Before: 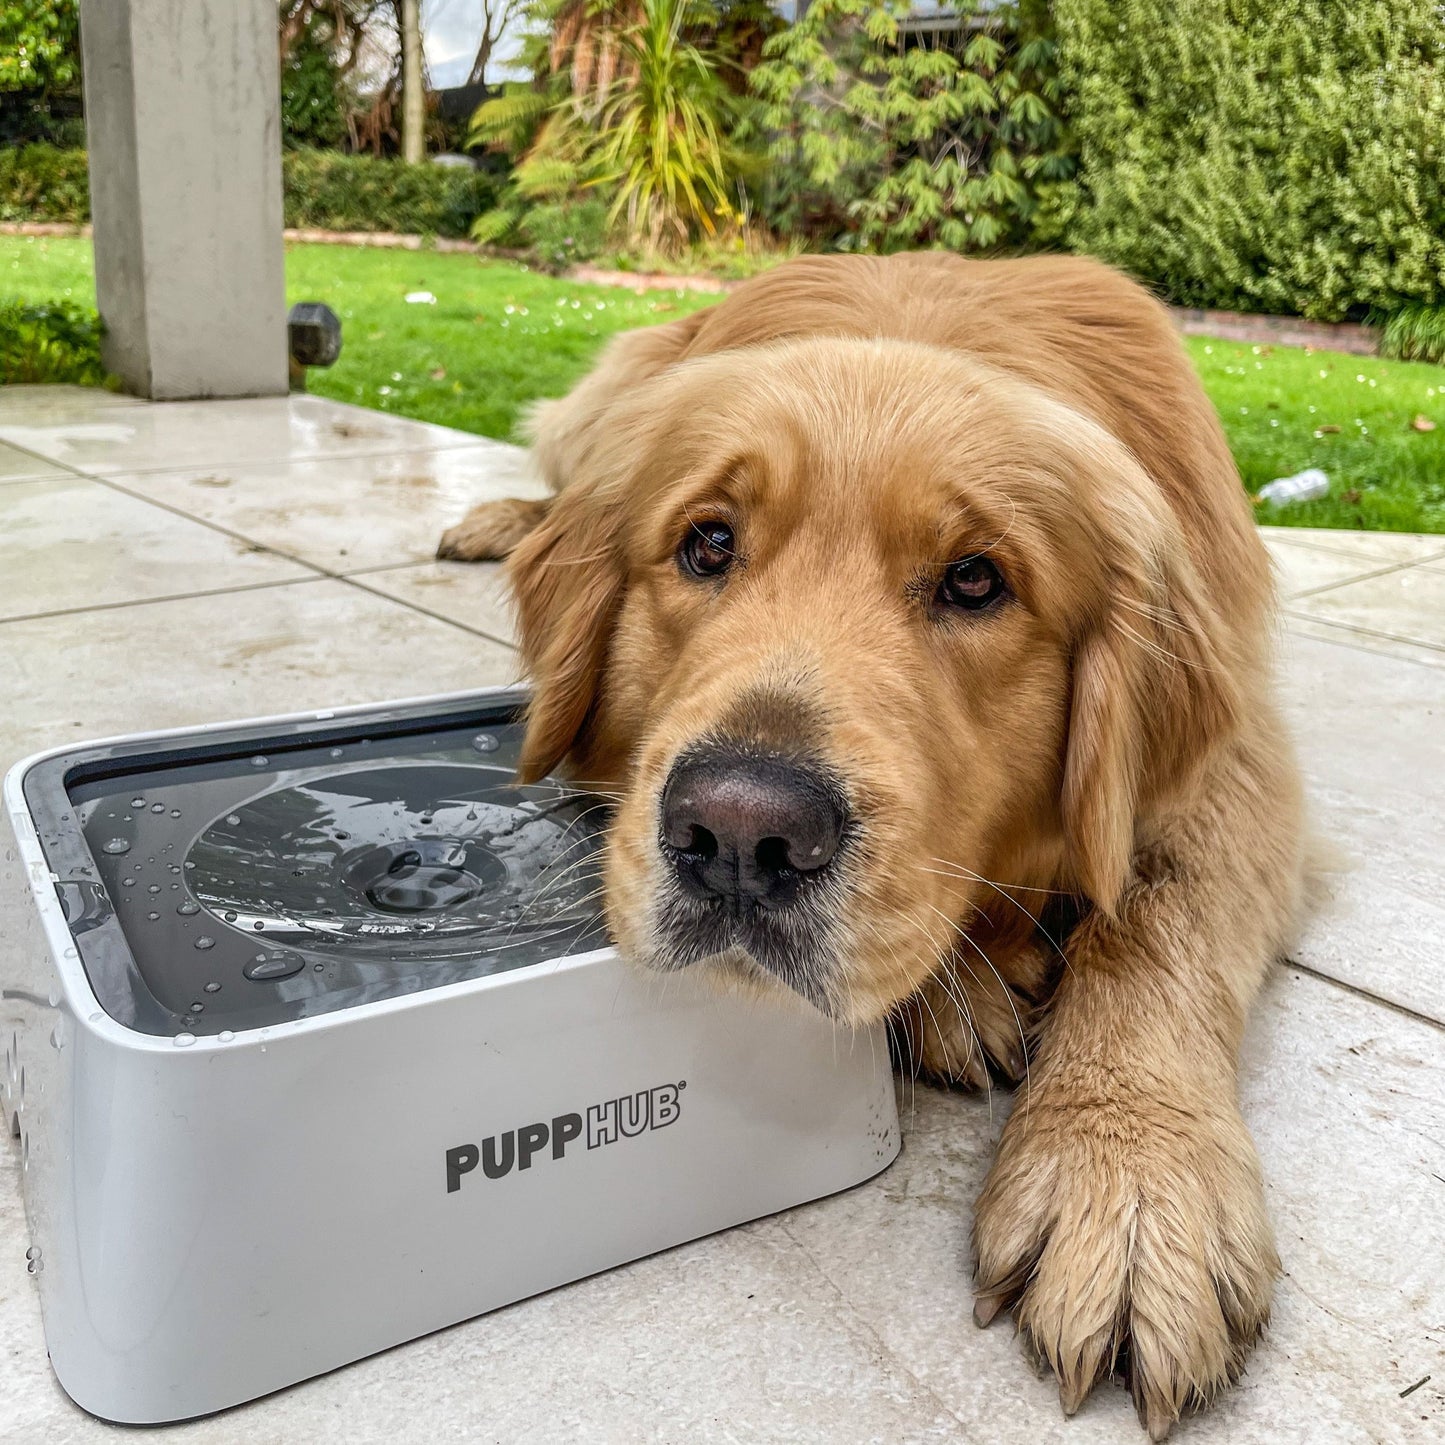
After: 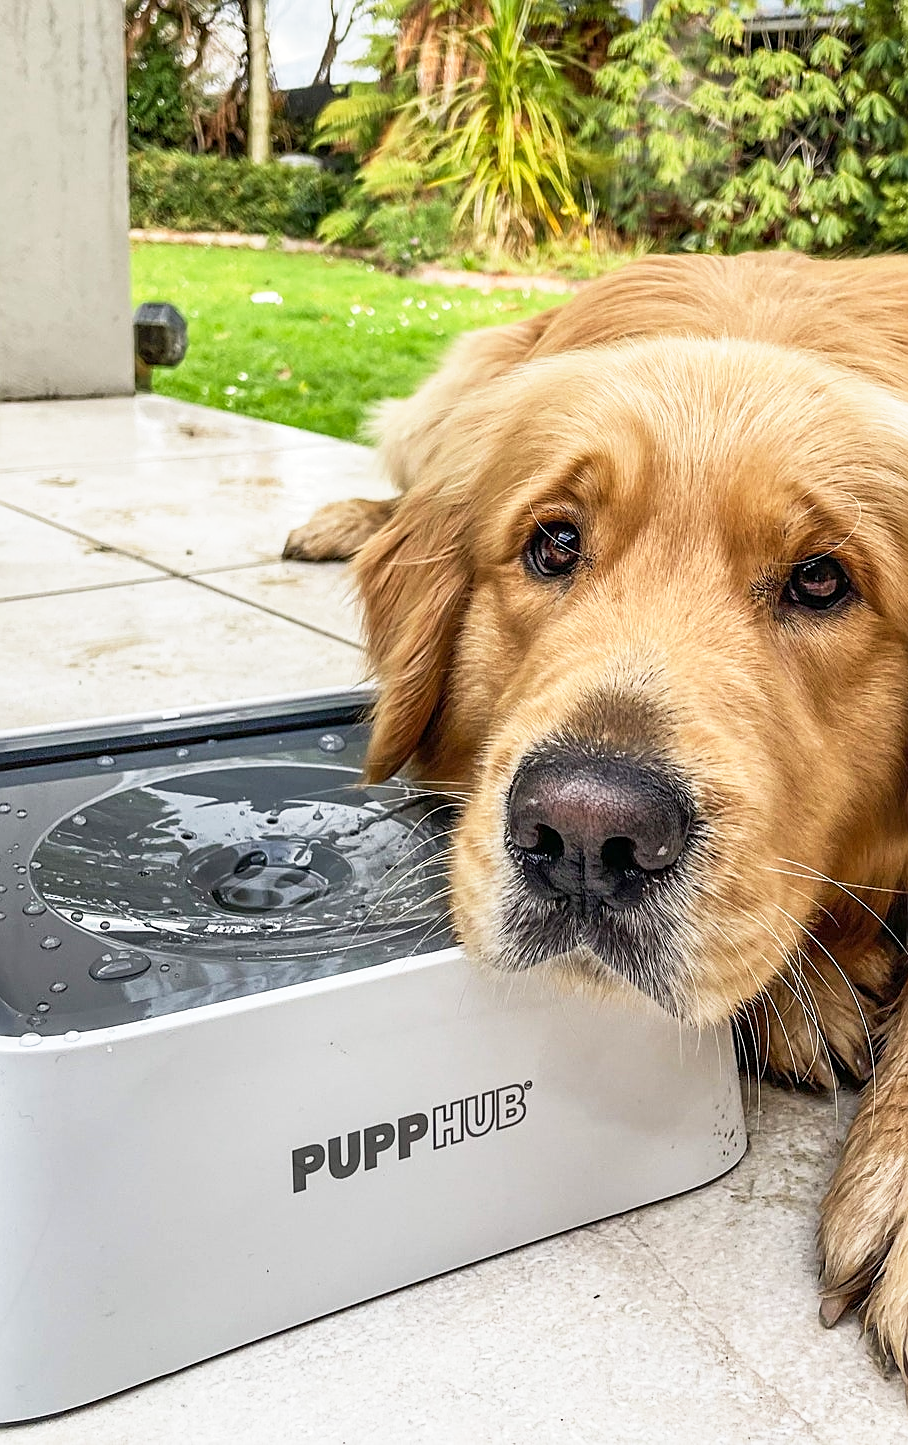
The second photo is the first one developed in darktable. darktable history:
sharpen: on, module defaults
crop: left 10.697%, right 26.445%
base curve: curves: ch0 [(0, 0) (0.579, 0.807) (1, 1)], preserve colors none
